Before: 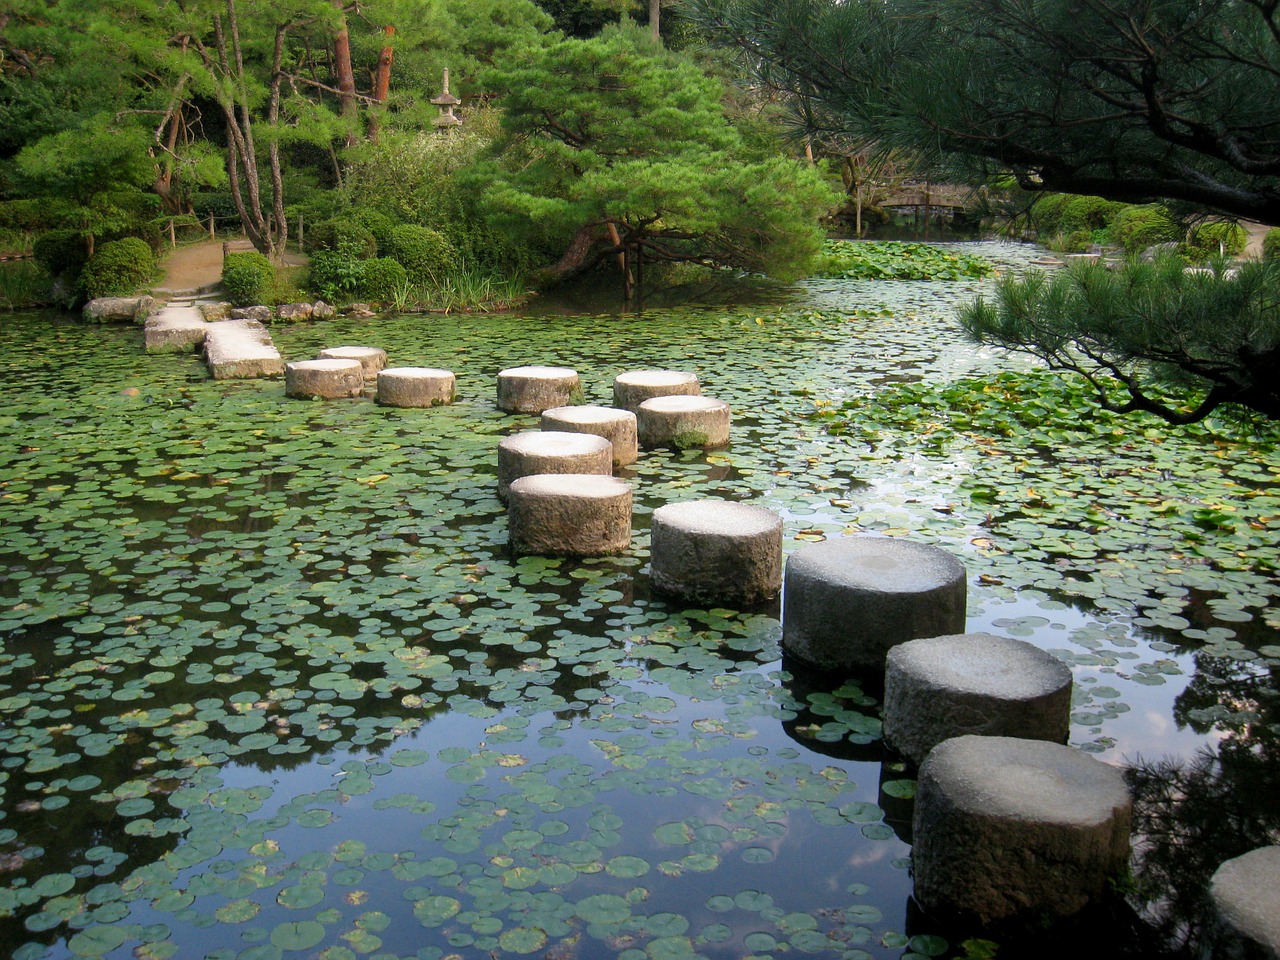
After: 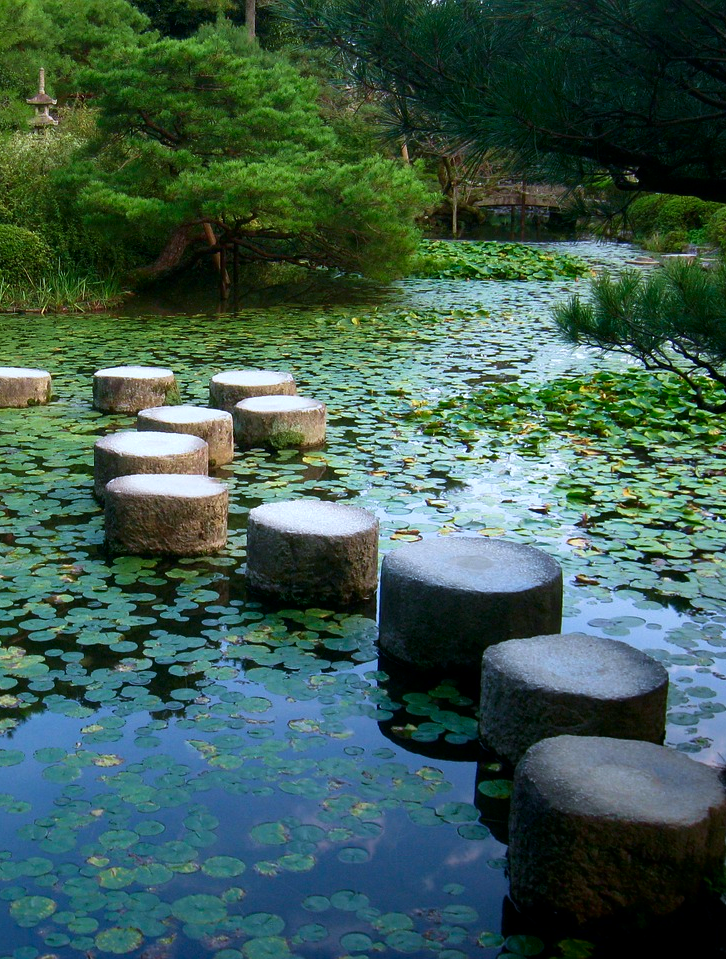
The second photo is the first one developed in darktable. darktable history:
color calibration: x 0.371, y 0.377, temperature 4290.48 K
velvia: on, module defaults
crop: left 31.603%, top 0.025%, right 11.642%
contrast brightness saturation: contrast 0.065, brightness -0.136, saturation 0.105
